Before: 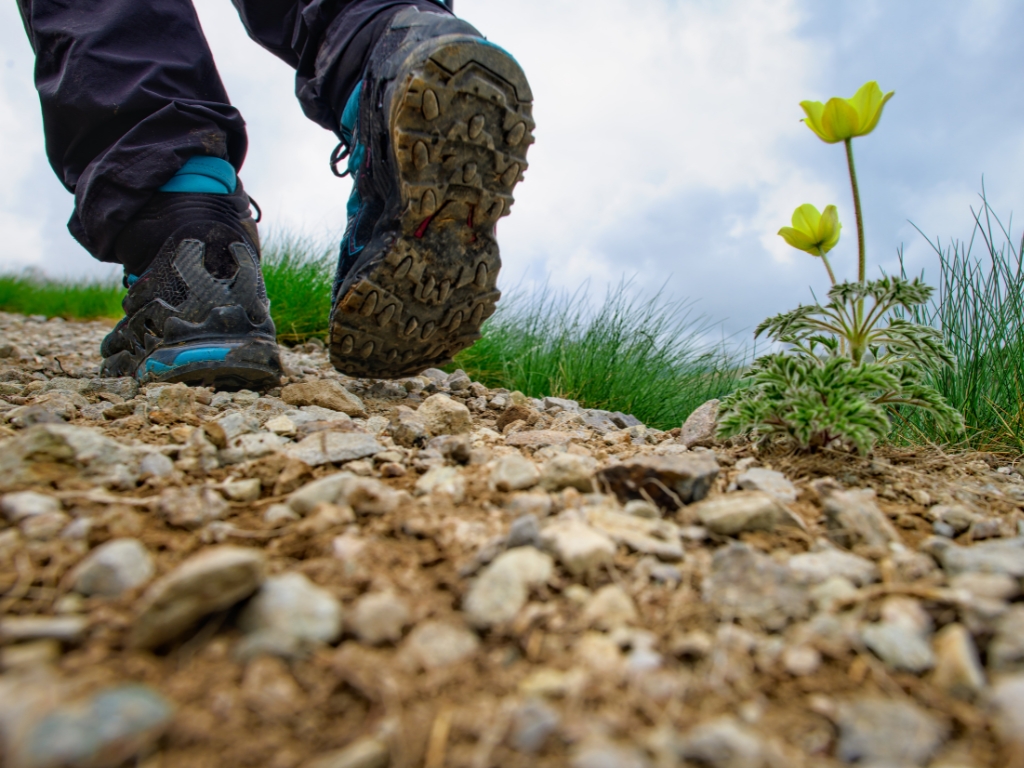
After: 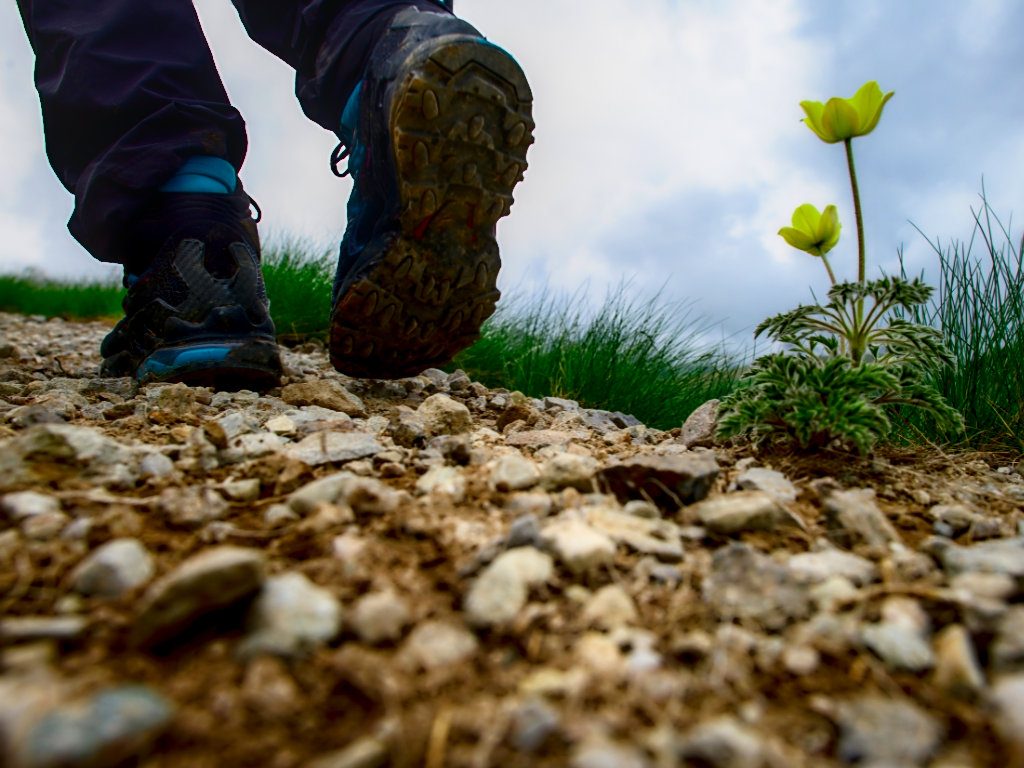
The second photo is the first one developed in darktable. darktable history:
local contrast: highlights 28%, detail 150%
contrast equalizer: y [[0.5, 0.542, 0.583, 0.625, 0.667, 0.708], [0.5 ×6], [0.5 ×6], [0, 0.033, 0.067, 0.1, 0.133, 0.167], [0, 0.05, 0.1, 0.15, 0.2, 0.25]], mix -0.998
sharpen: on, module defaults
contrast brightness saturation: contrast 0.24, brightness -0.245, saturation 0.136
